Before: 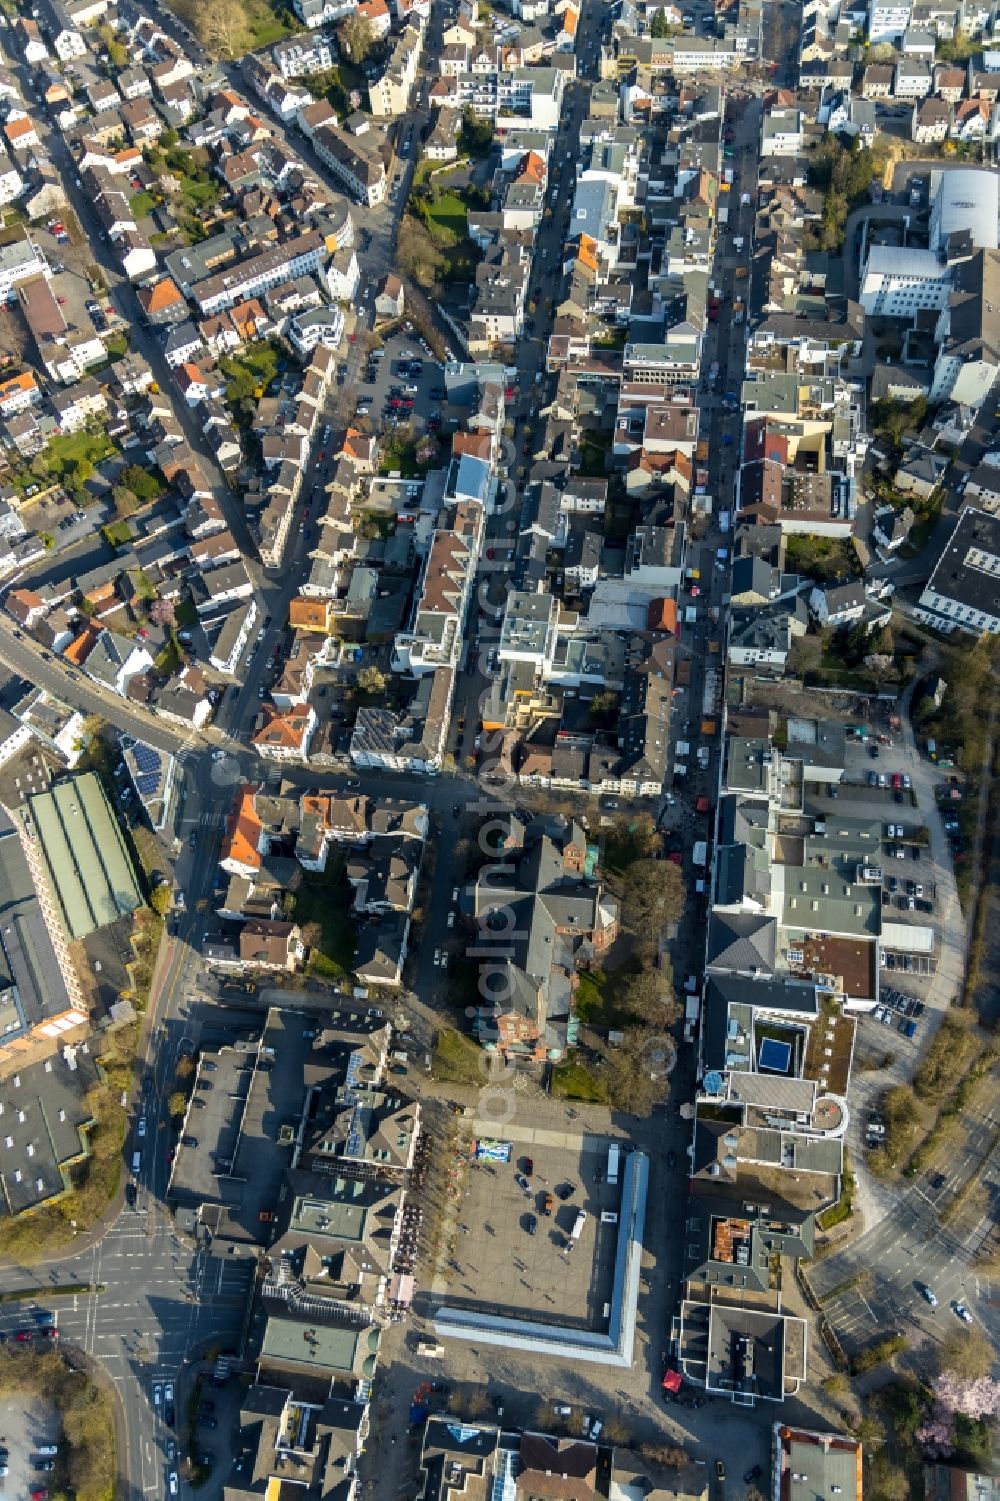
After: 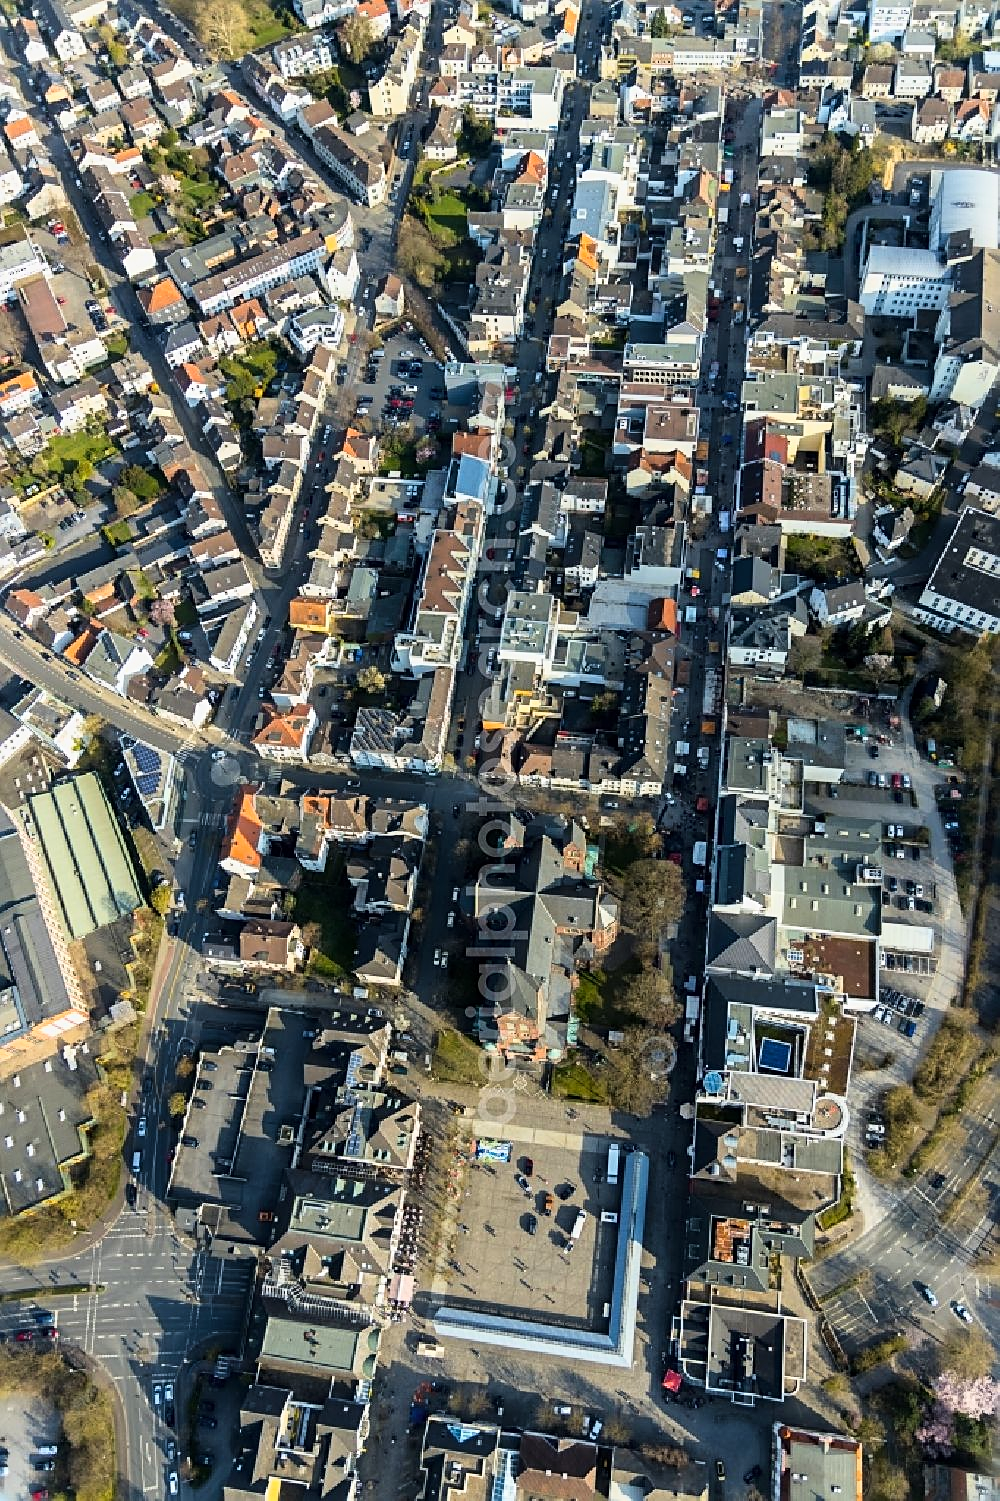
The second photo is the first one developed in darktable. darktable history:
tone curve: curves: ch0 [(0, 0) (0.091, 0.075) (0.409, 0.457) (0.733, 0.82) (0.844, 0.908) (0.909, 0.942) (1, 0.973)]; ch1 [(0, 0) (0.437, 0.404) (0.5, 0.5) (0.529, 0.556) (0.58, 0.606) (0.616, 0.654) (1, 1)]; ch2 [(0, 0) (0.442, 0.415) (0.5, 0.5) (0.535, 0.557) (0.585, 0.62) (1, 1)], color space Lab, linked channels, preserve colors none
sharpen: on, module defaults
